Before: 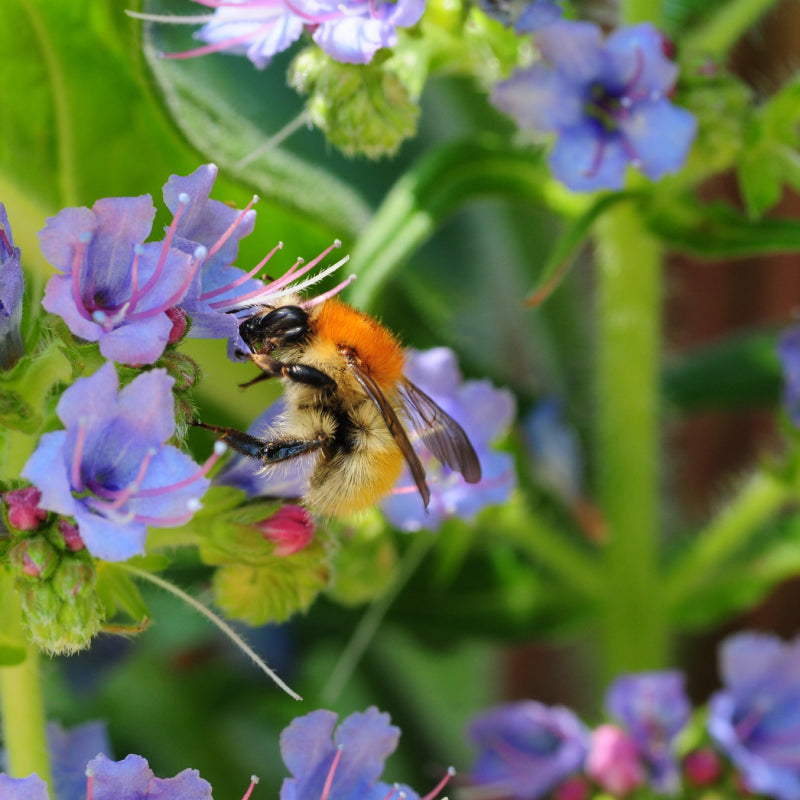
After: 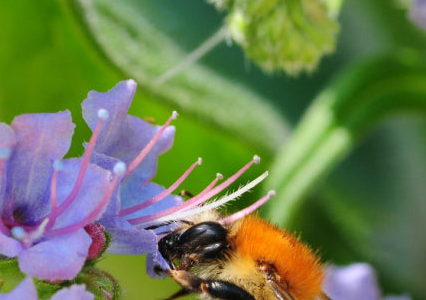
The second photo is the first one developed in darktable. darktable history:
crop: left 10.185%, top 10.546%, right 36.543%, bottom 51.851%
